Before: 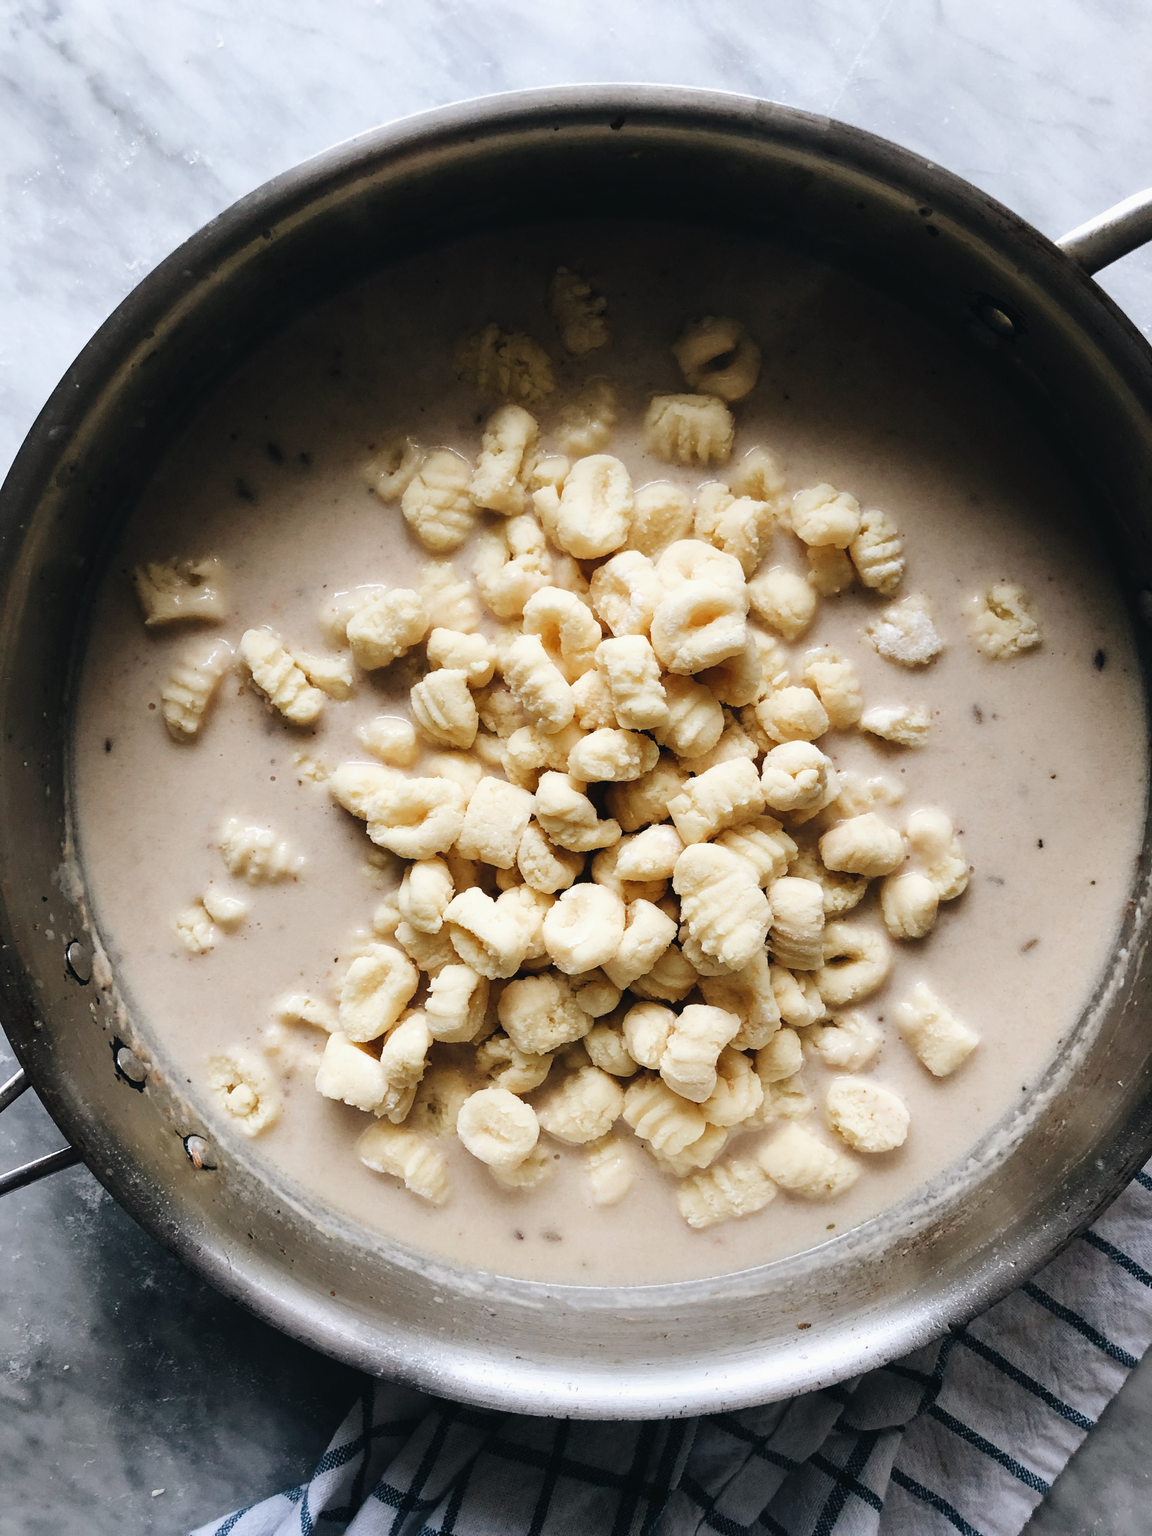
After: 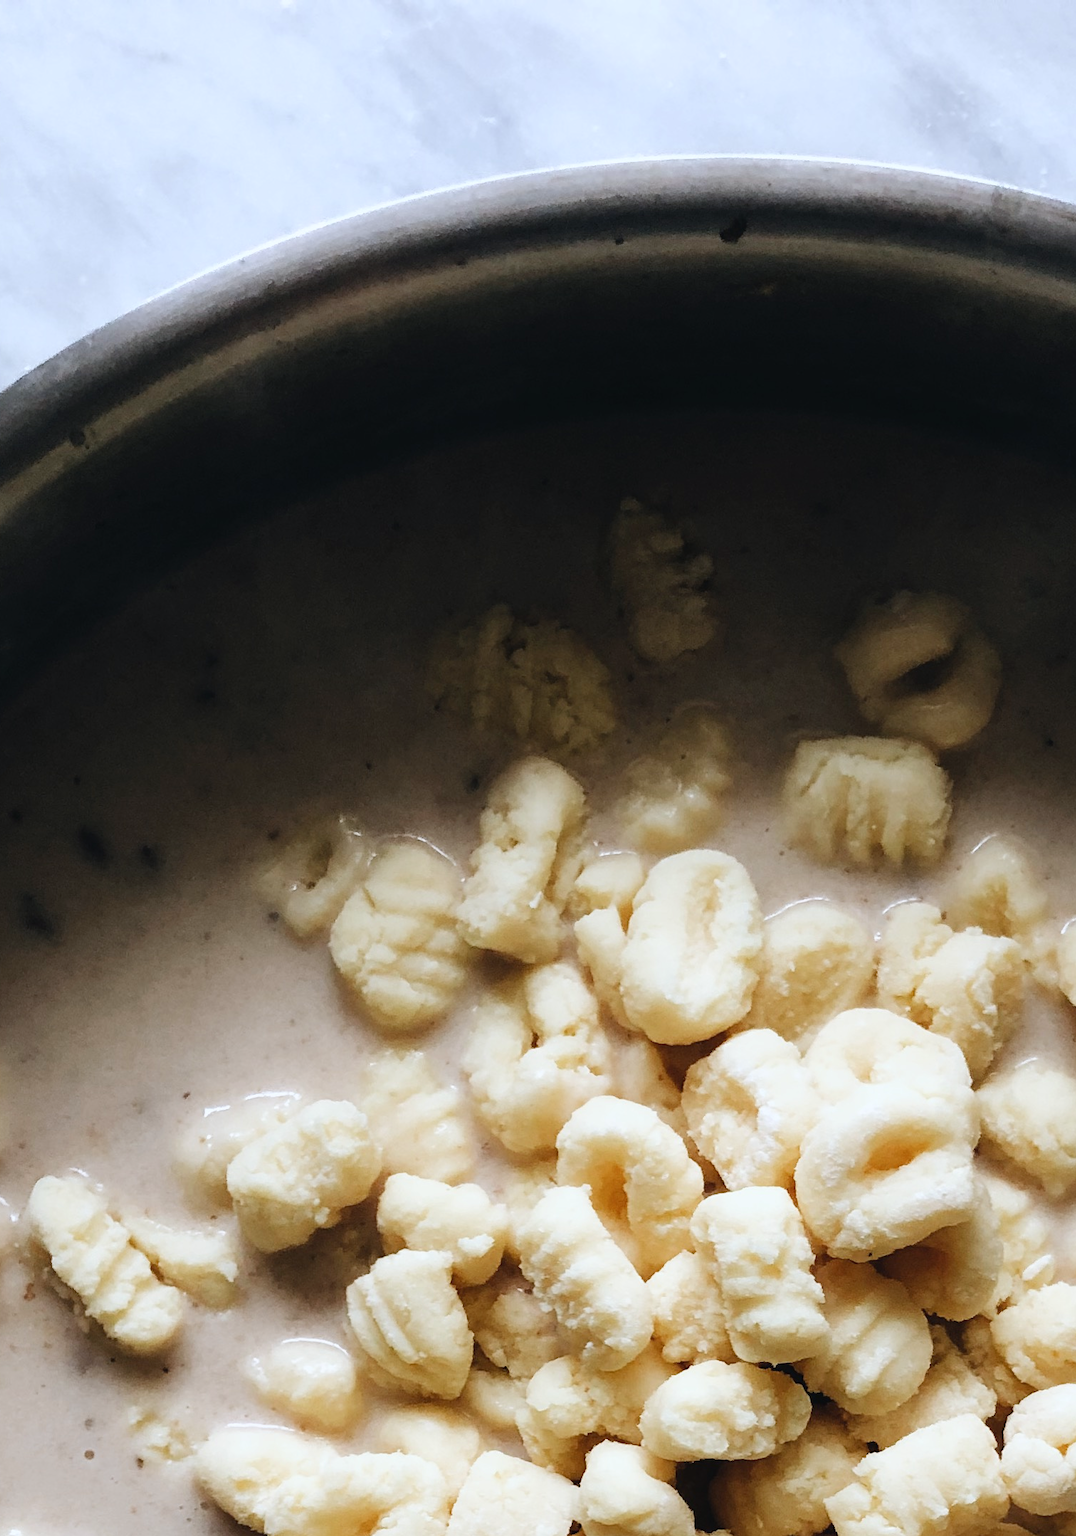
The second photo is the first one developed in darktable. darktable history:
crop: left 19.556%, right 30.401%, bottom 46.458%
white balance: red 0.967, blue 1.049
